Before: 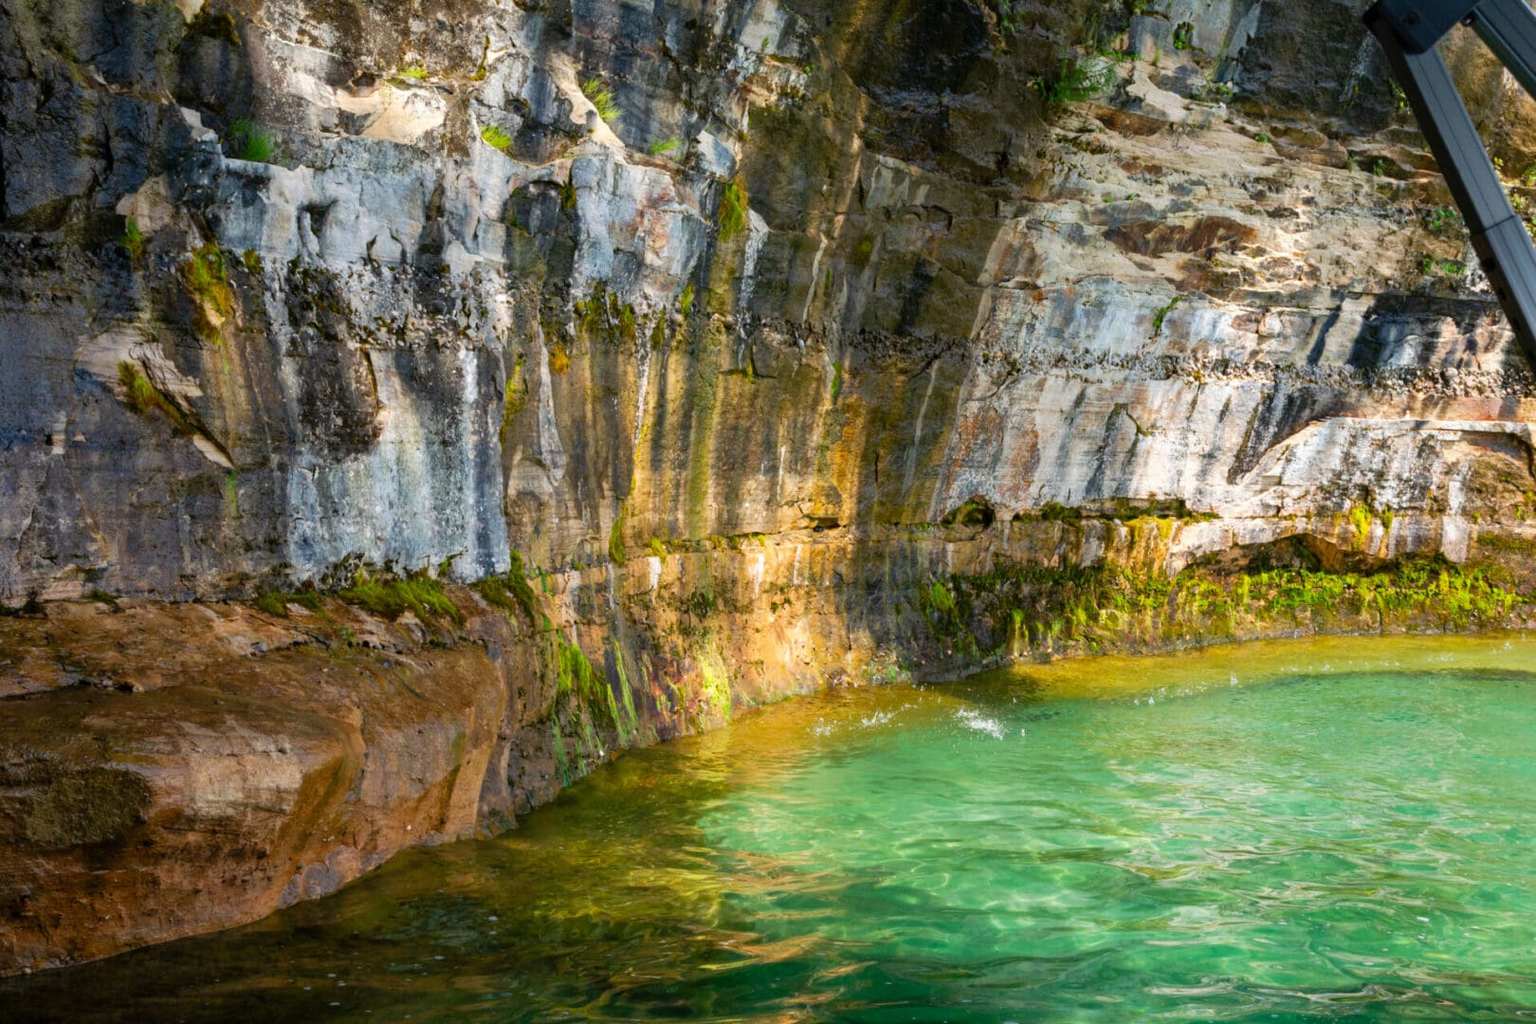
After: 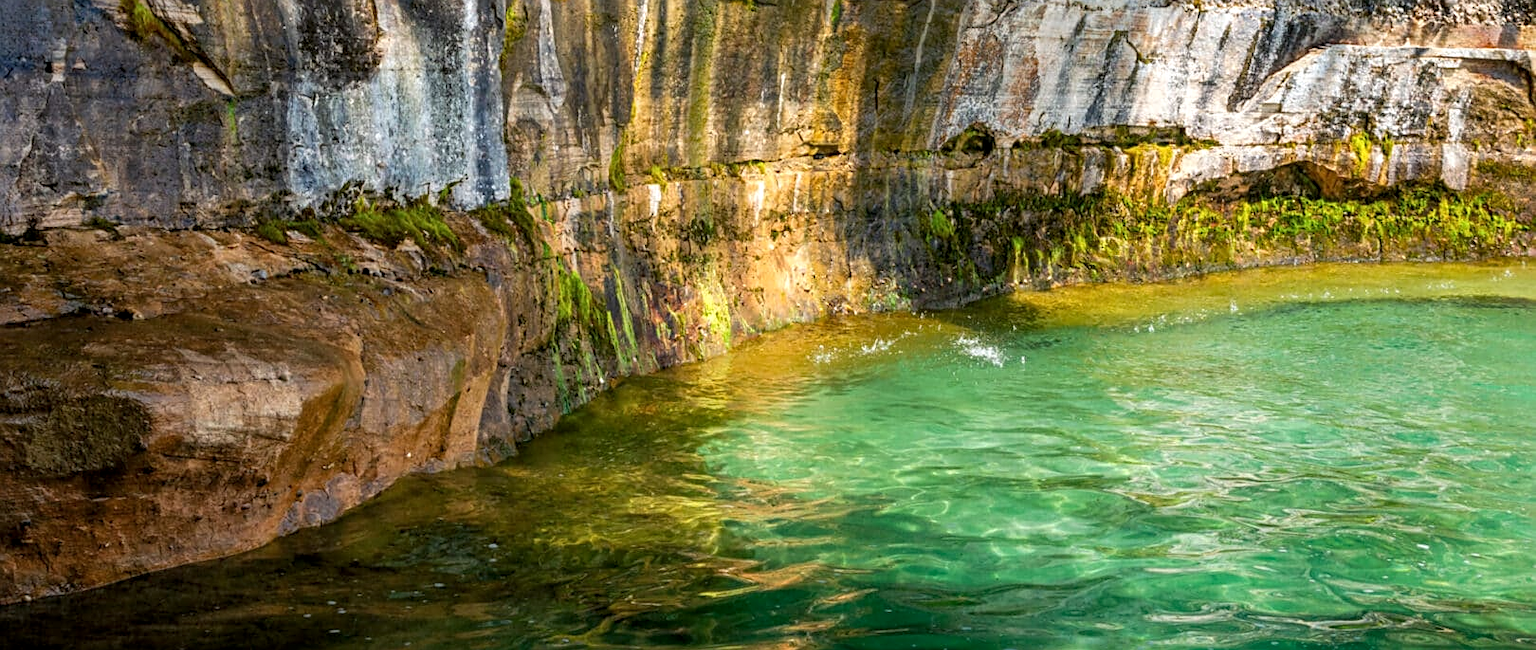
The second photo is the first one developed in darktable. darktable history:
exposure: compensate highlight preservation false
crop and rotate: top 36.435%
local contrast: on, module defaults
sharpen: on, module defaults
